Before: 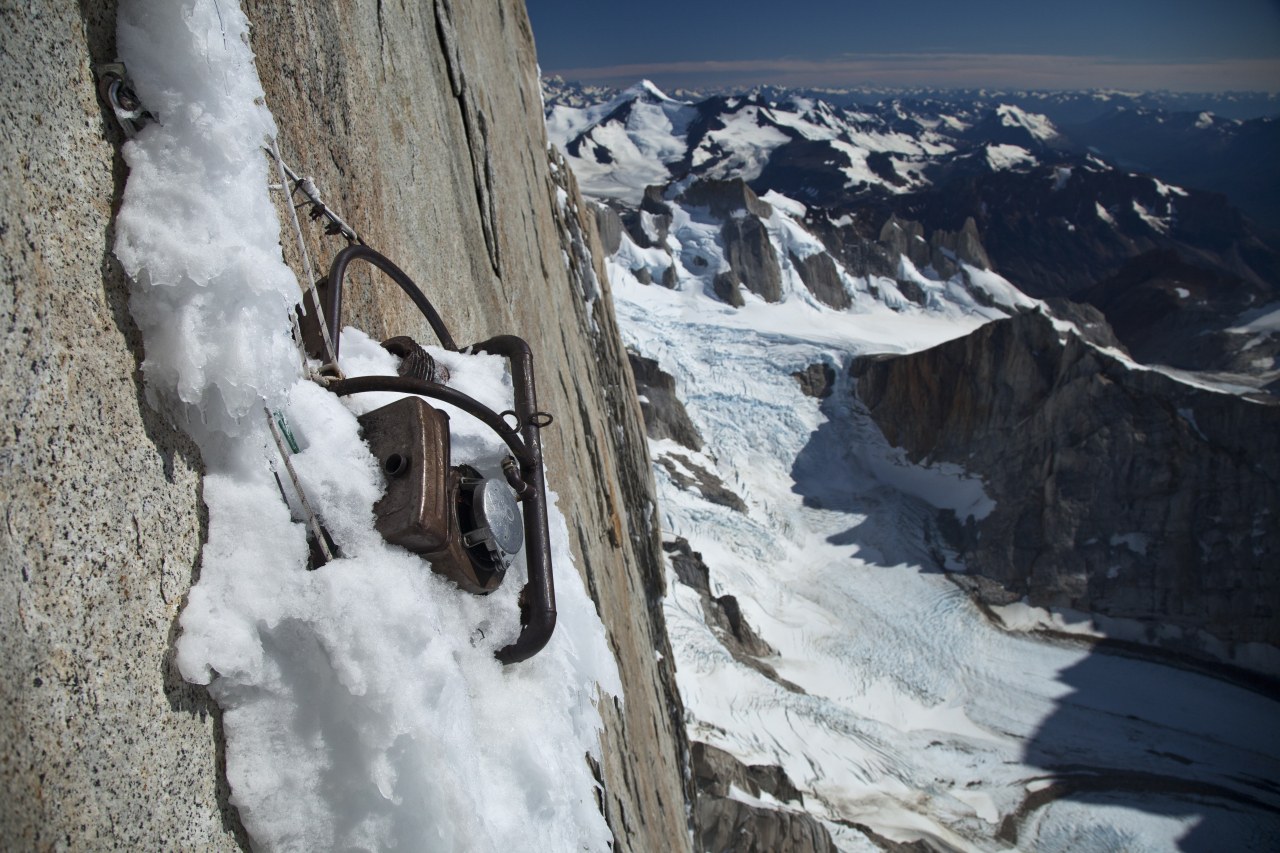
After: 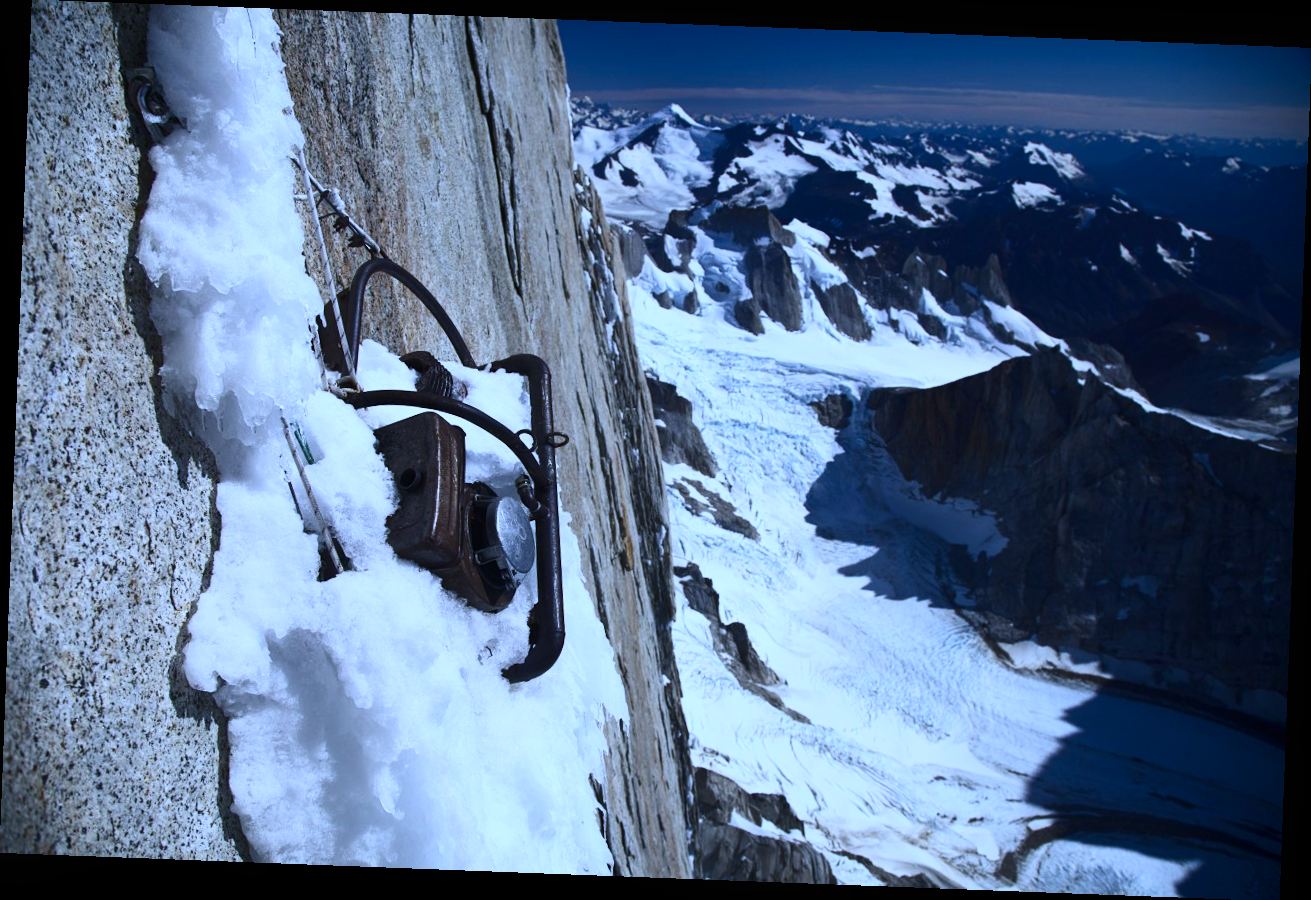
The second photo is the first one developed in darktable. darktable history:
contrast equalizer: y [[0.5, 0.488, 0.462, 0.461, 0.491, 0.5], [0.5 ×6], [0.5 ×6], [0 ×6], [0 ×6]]
color balance: output saturation 120%
white balance: red 0.871, blue 1.249
rotate and perspective: rotation 2.17°, automatic cropping off
contrast brightness saturation: contrast 0.28
